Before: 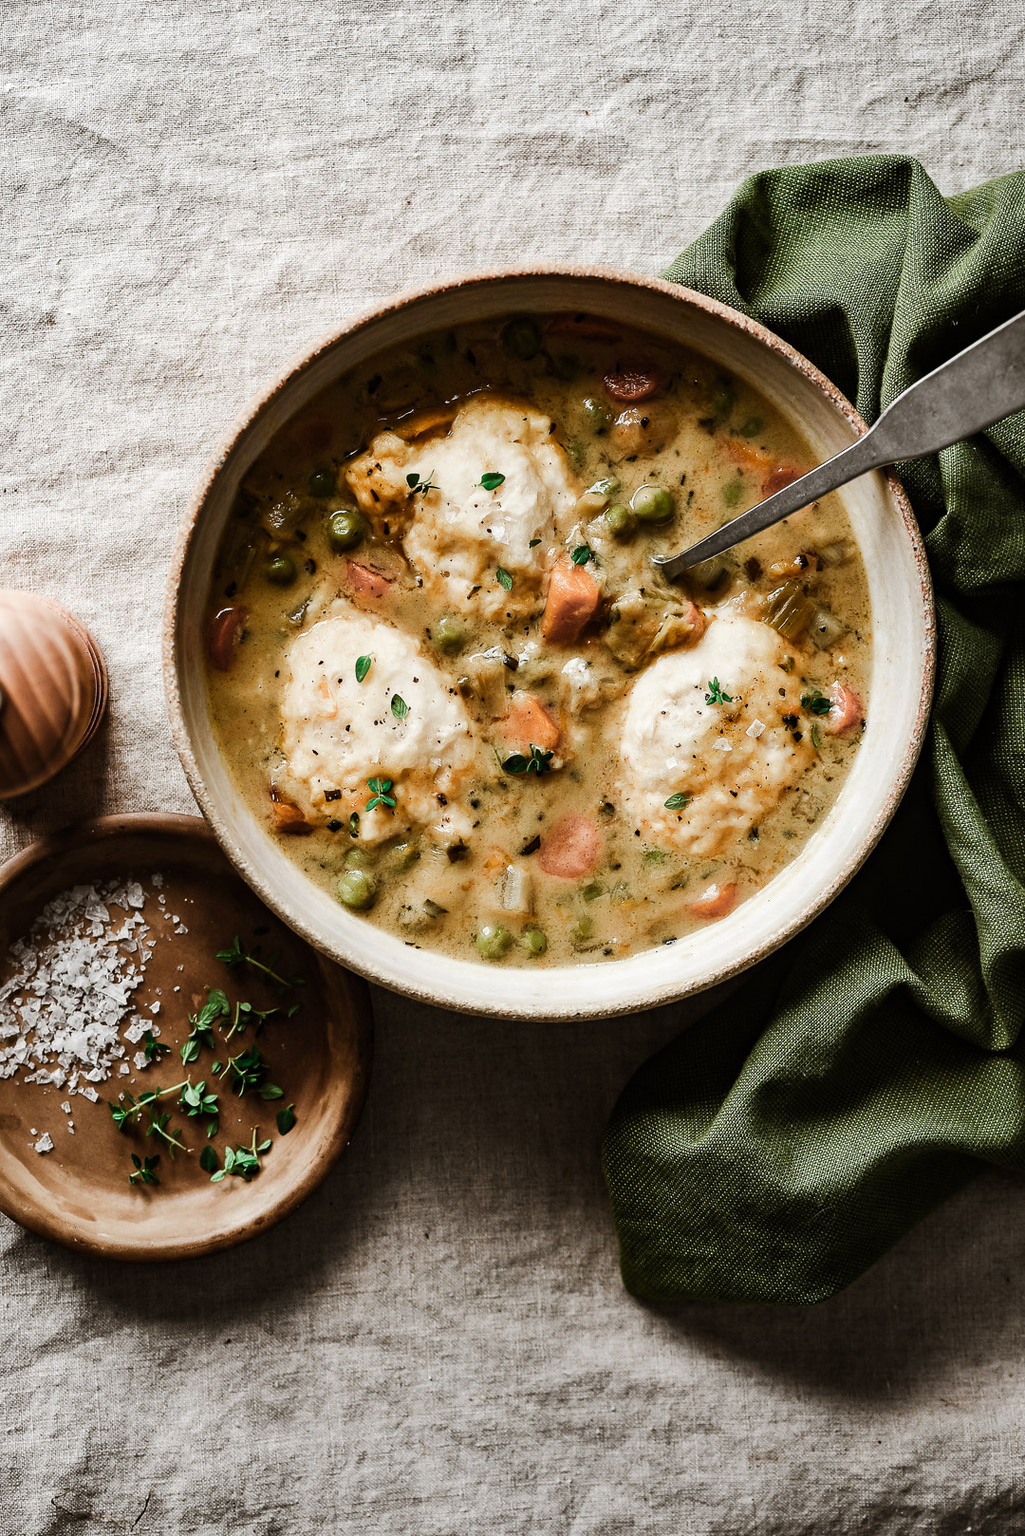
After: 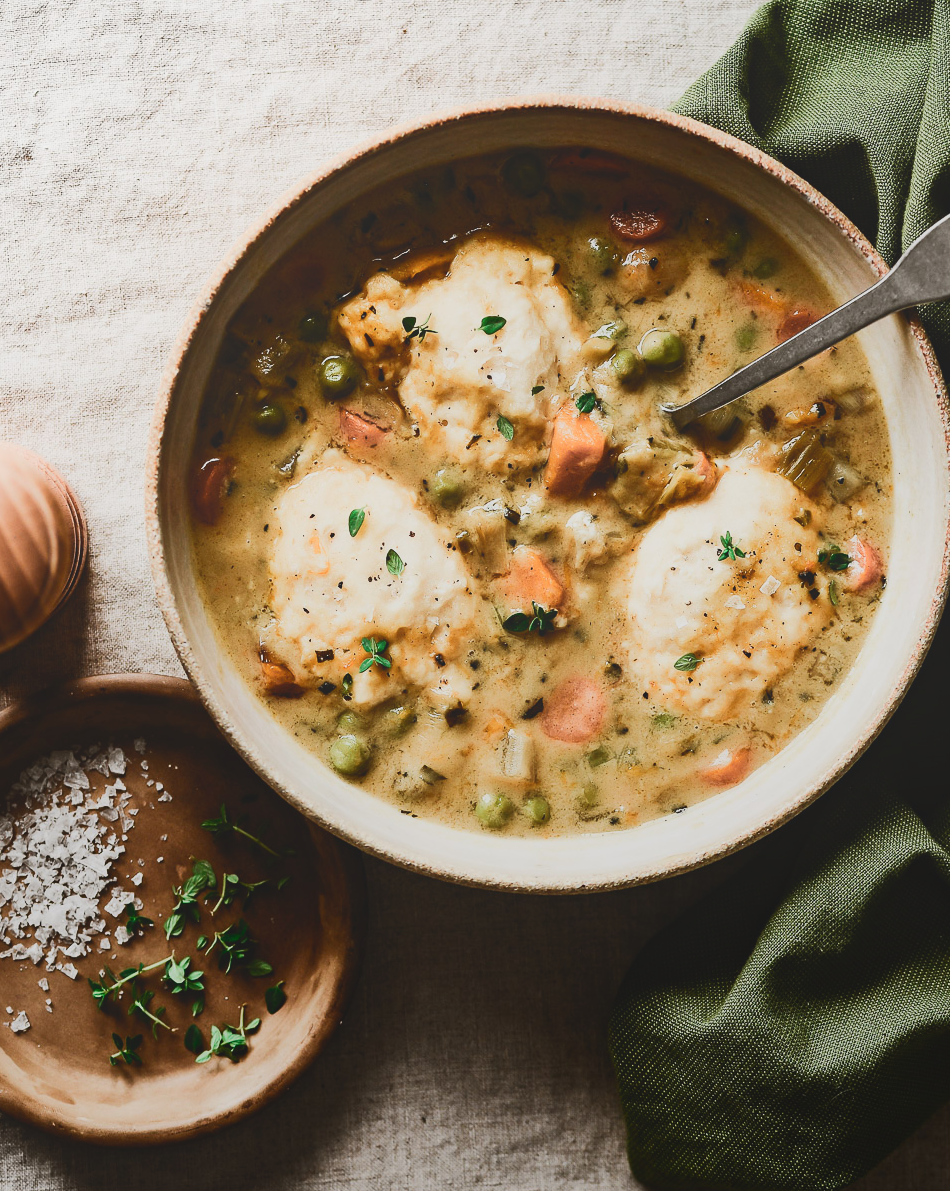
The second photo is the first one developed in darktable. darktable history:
crop and rotate: left 2.425%, top 11.305%, right 9.6%, bottom 15.08%
local contrast: detail 70%
contrast brightness saturation: contrast 0.24, brightness 0.09
